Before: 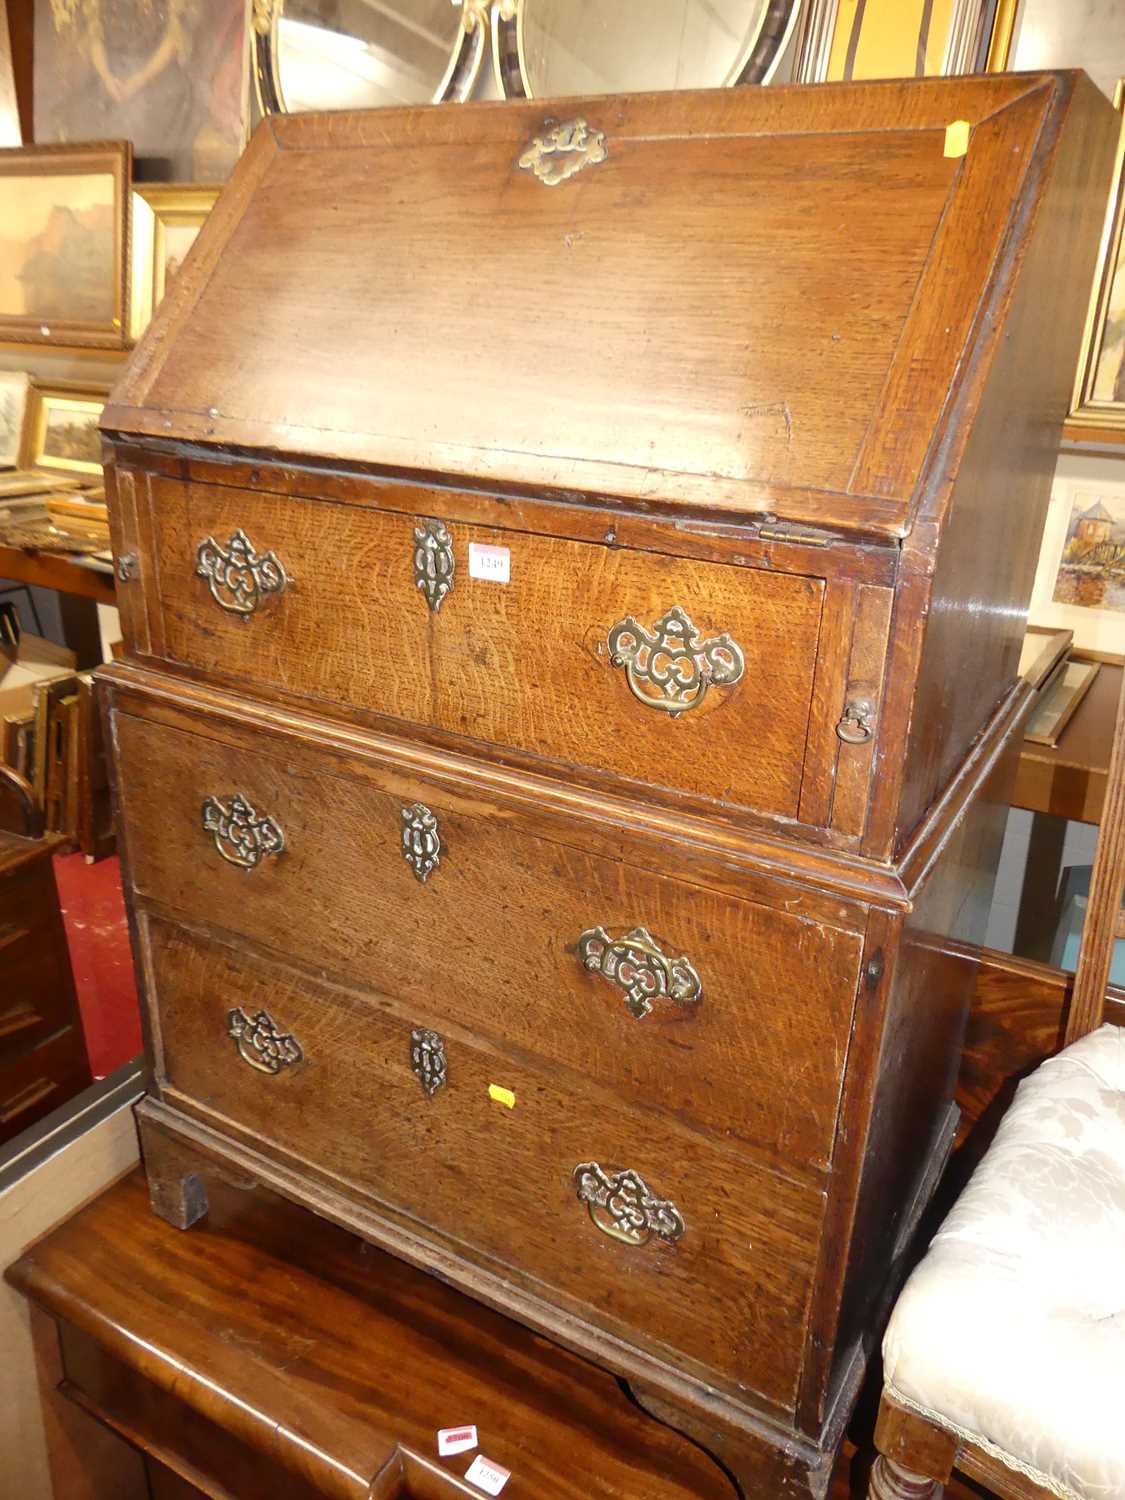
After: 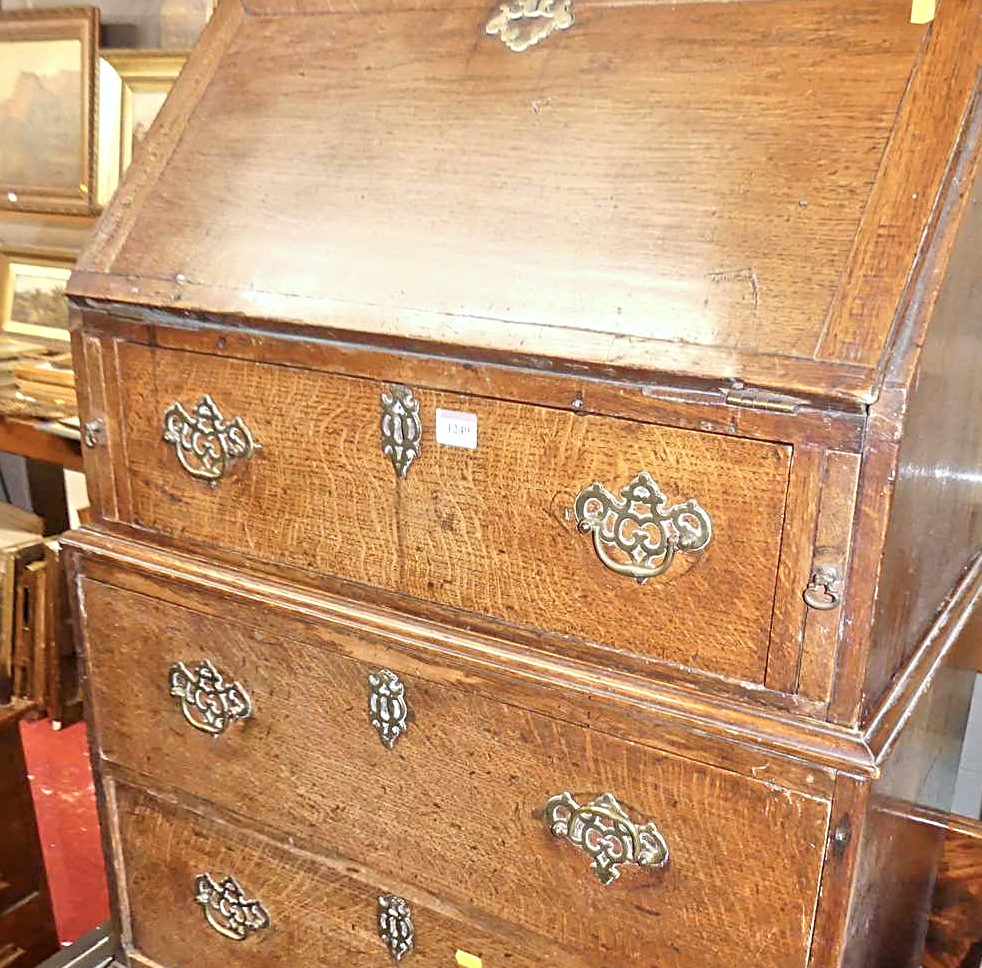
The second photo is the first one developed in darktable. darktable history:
sharpen: radius 3.119
color balance: output saturation 98.5%
crop: left 3.015%, top 8.969%, right 9.647%, bottom 26.457%
white balance: red 0.967, blue 1.049
contrast brightness saturation: contrast 0.11, saturation -0.17
tone equalizer: -7 EV 0.15 EV, -6 EV 0.6 EV, -5 EV 1.15 EV, -4 EV 1.33 EV, -3 EV 1.15 EV, -2 EV 0.6 EV, -1 EV 0.15 EV, mask exposure compensation -0.5 EV
